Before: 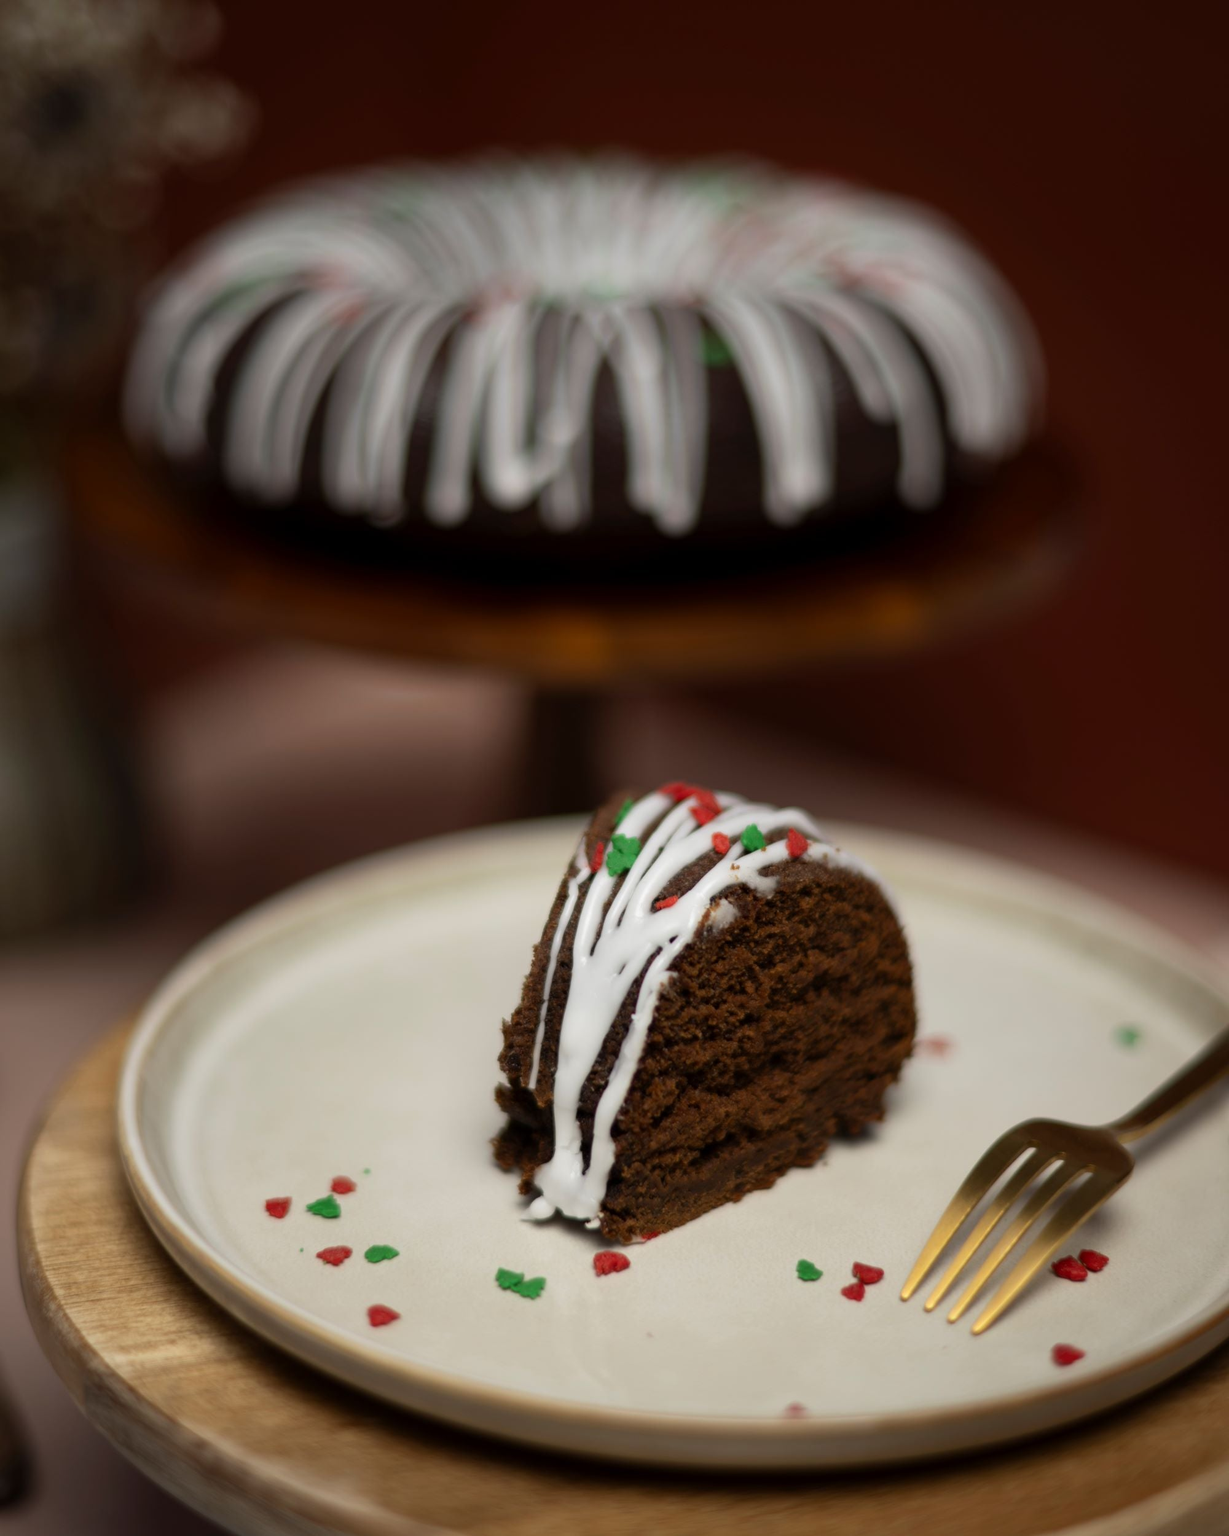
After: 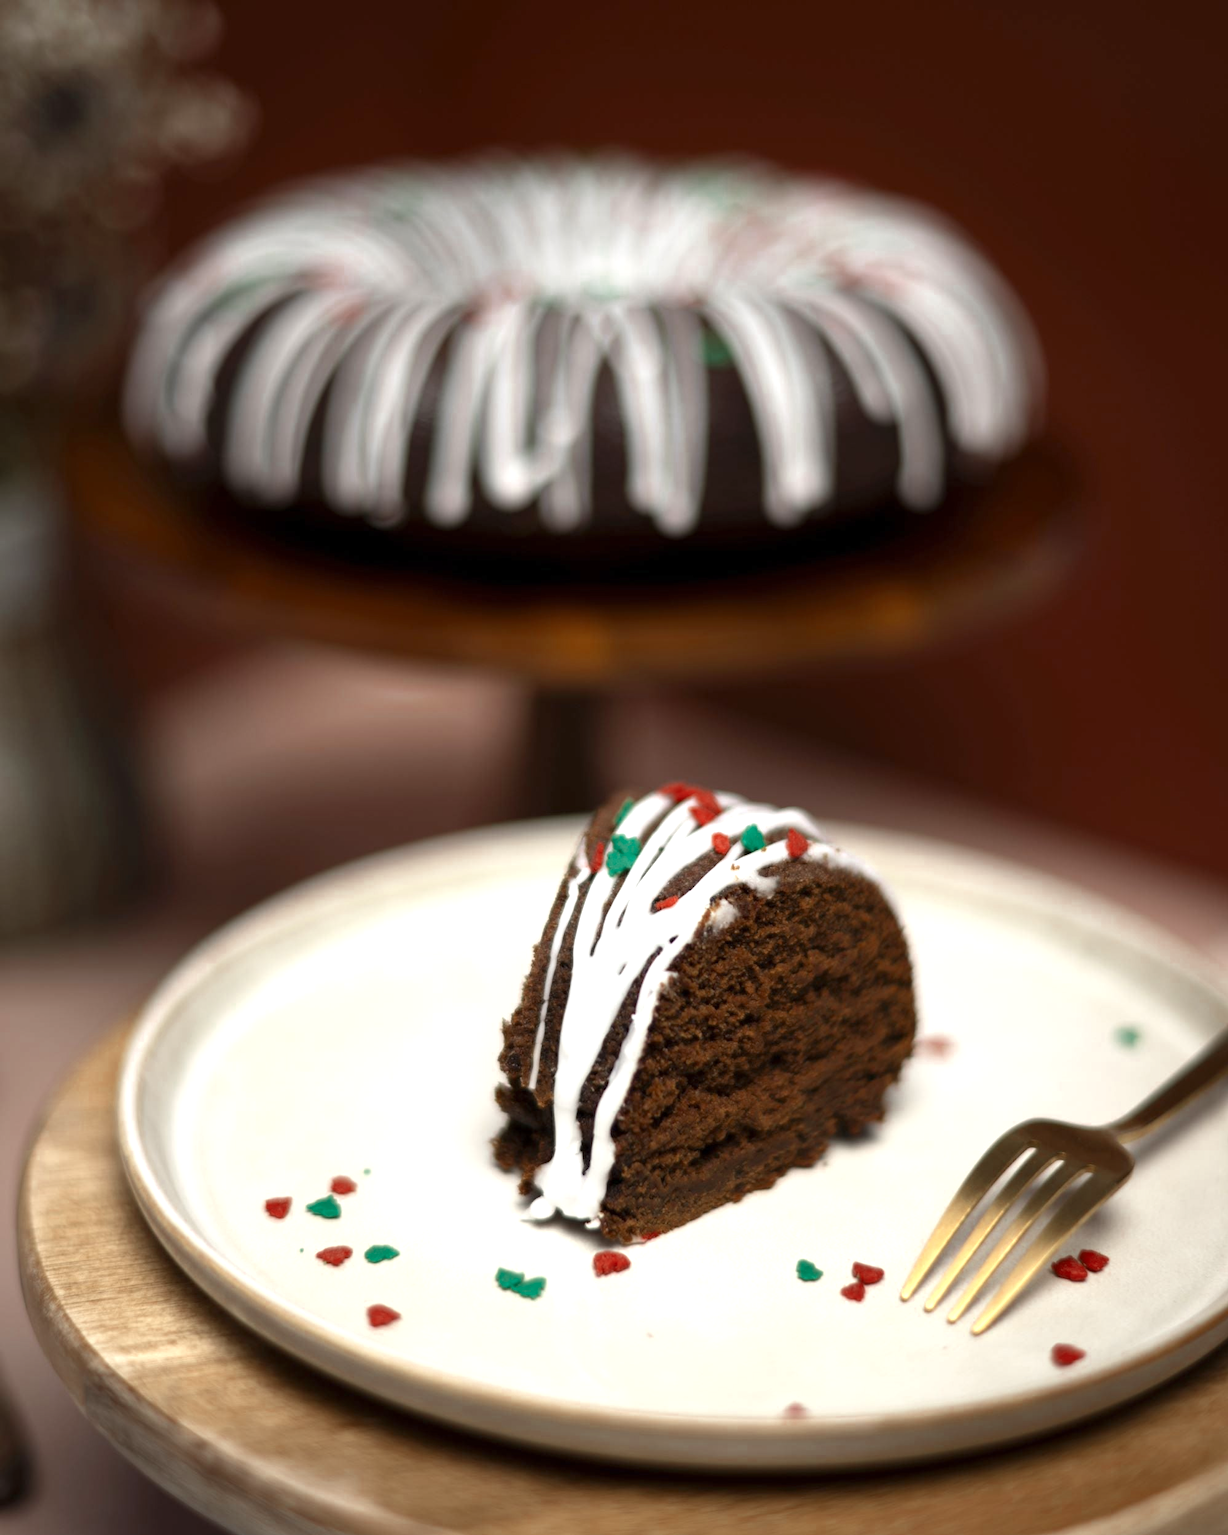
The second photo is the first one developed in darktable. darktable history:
color zones: curves: ch0 [(0, 0.5) (0.125, 0.4) (0.25, 0.5) (0.375, 0.4) (0.5, 0.4) (0.625, 0.35) (0.75, 0.35) (0.875, 0.5)]; ch1 [(0, 0.35) (0.125, 0.45) (0.25, 0.35) (0.375, 0.35) (0.5, 0.35) (0.625, 0.35) (0.75, 0.45) (0.875, 0.35)]; ch2 [(0, 0.6) (0.125, 0.5) (0.25, 0.5) (0.375, 0.6) (0.5, 0.6) (0.625, 0.5) (0.75, 0.5) (0.875, 0.5)]
exposure: exposure 1.001 EV, compensate highlight preservation false
